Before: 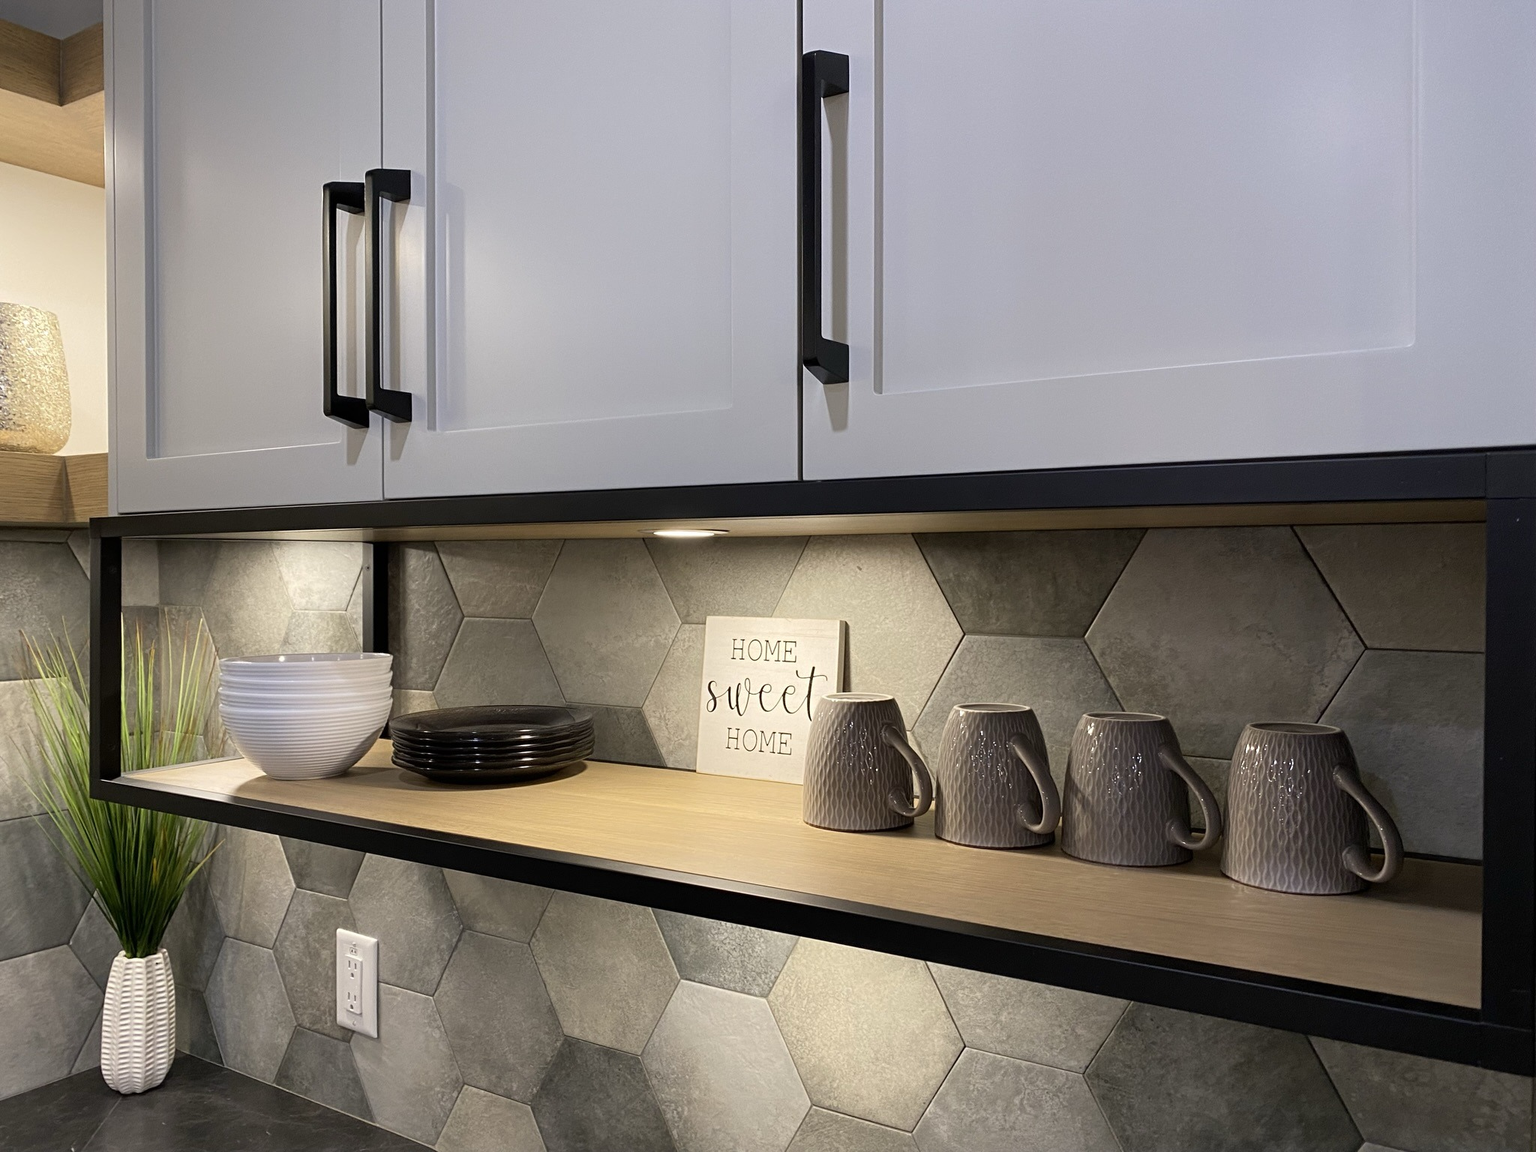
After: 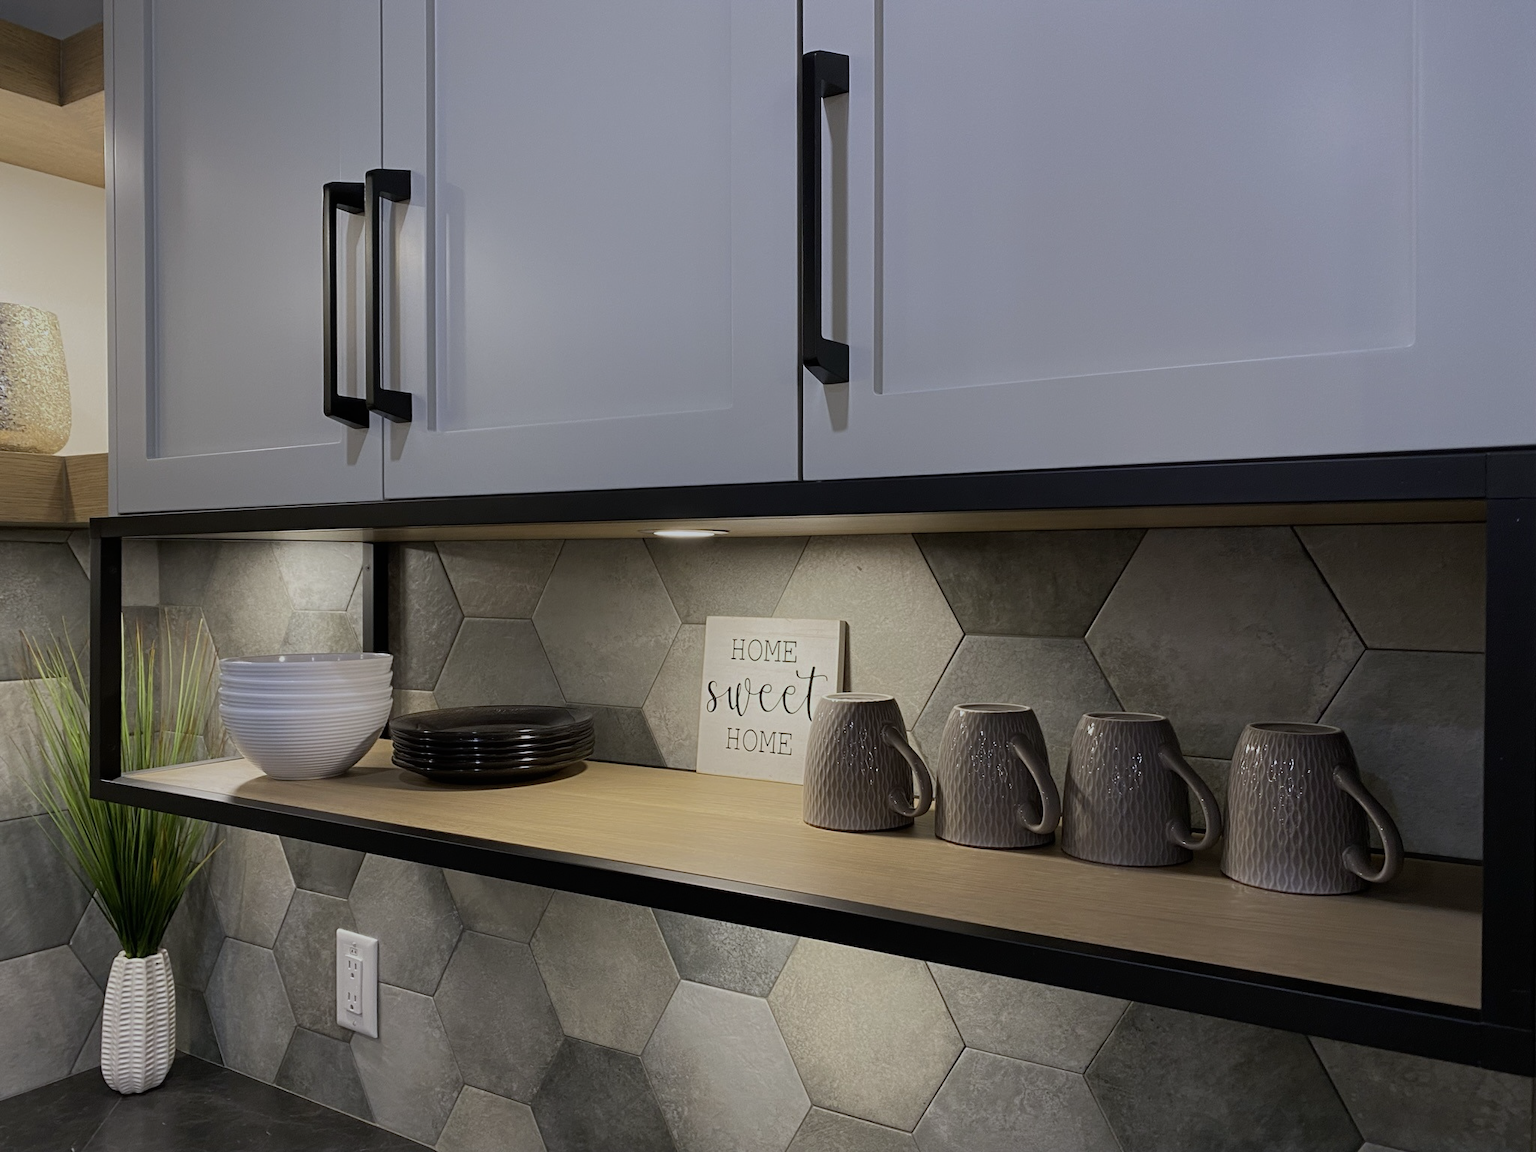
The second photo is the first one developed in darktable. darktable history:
exposure: black level correction 0, exposure -0.721 EV, compensate highlight preservation false
white balance: red 0.976, blue 1.04
